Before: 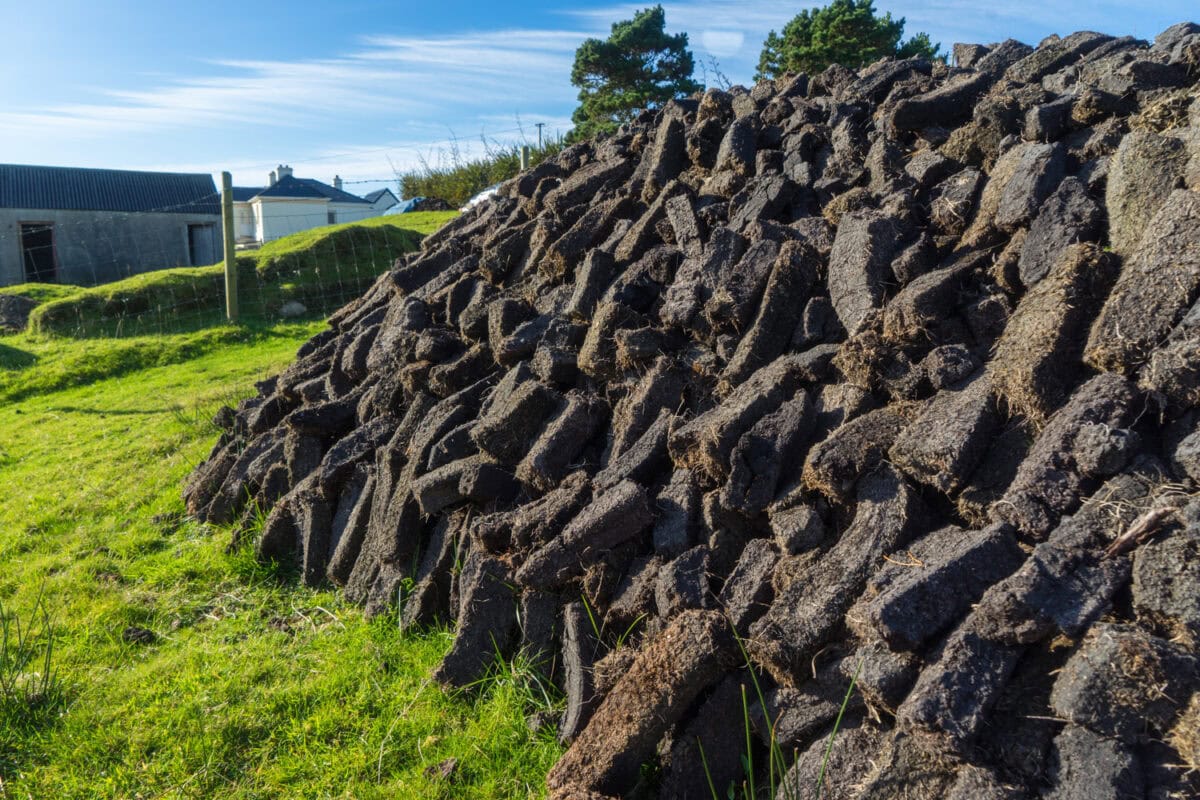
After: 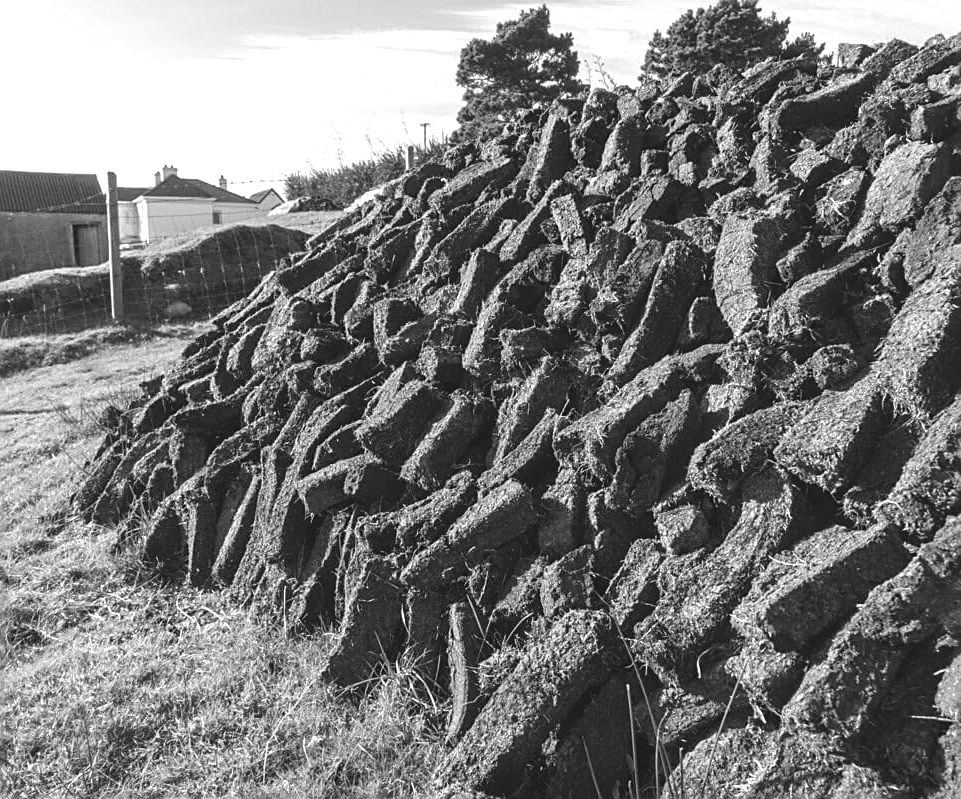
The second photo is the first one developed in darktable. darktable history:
crop and rotate: left 9.614%, right 10.226%
sharpen: on, module defaults
exposure: black level correction -0.006, exposure 1 EV, compensate exposure bias true, compensate highlight preservation false
color calibration: output gray [0.267, 0.423, 0.261, 0], illuminant same as pipeline (D50), adaptation XYZ, x 0.346, y 0.357, temperature 5007.07 K
